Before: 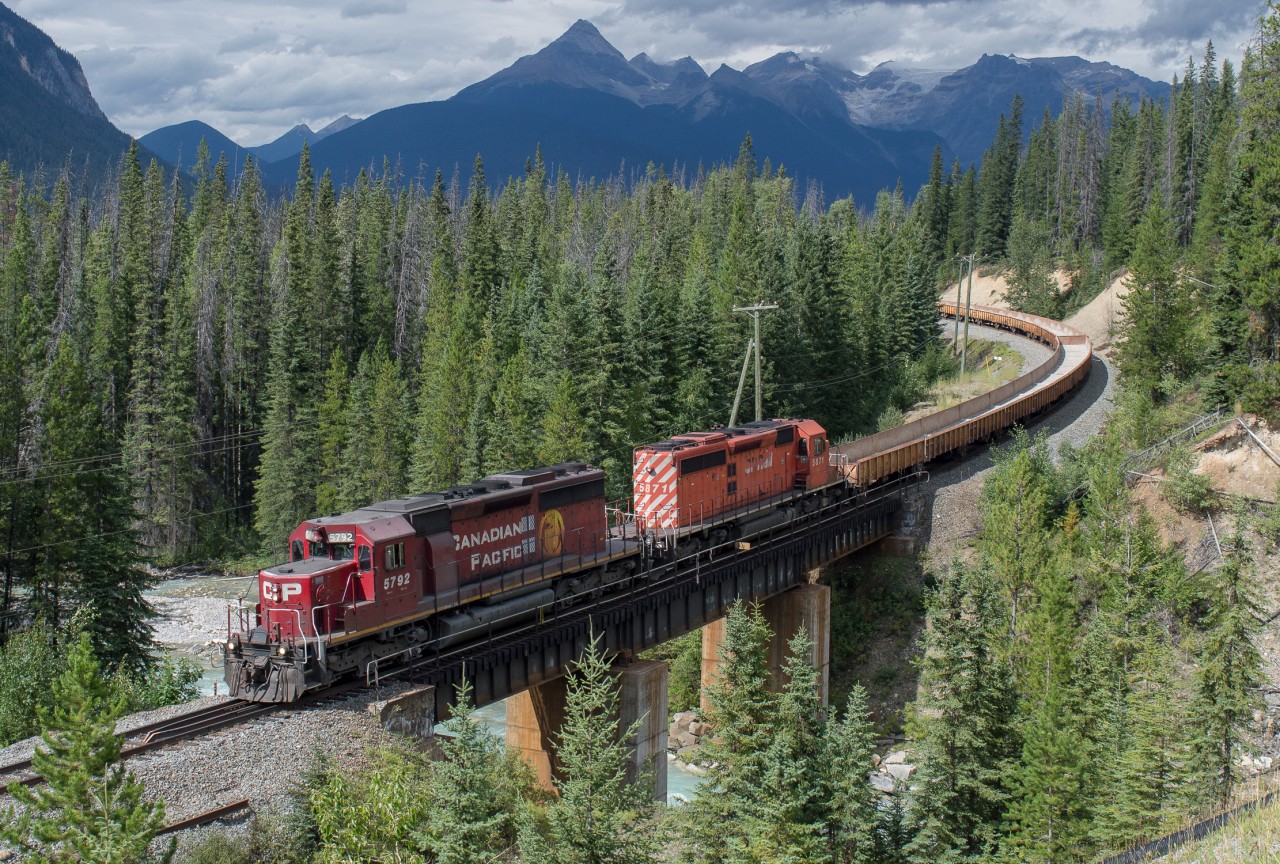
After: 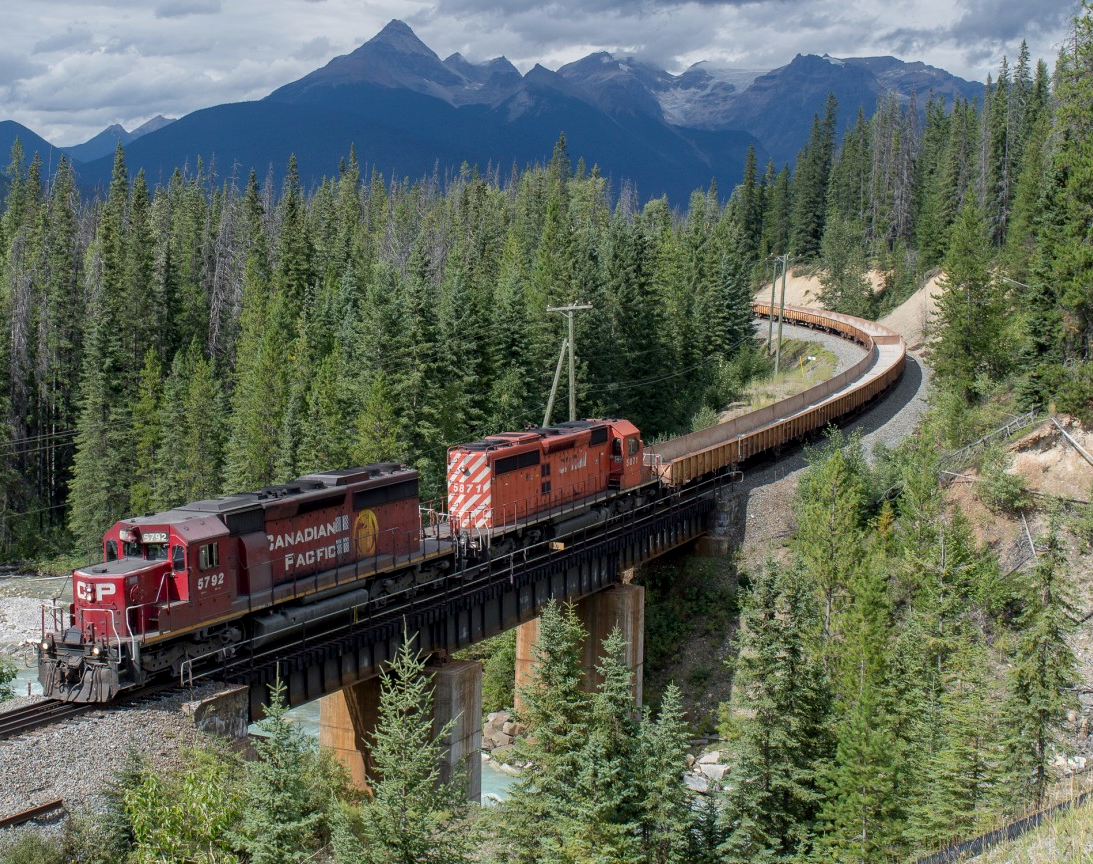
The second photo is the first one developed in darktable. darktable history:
exposure: black level correction 0.004, exposure 0.014 EV, compensate highlight preservation false
crop and rotate: left 14.584%
